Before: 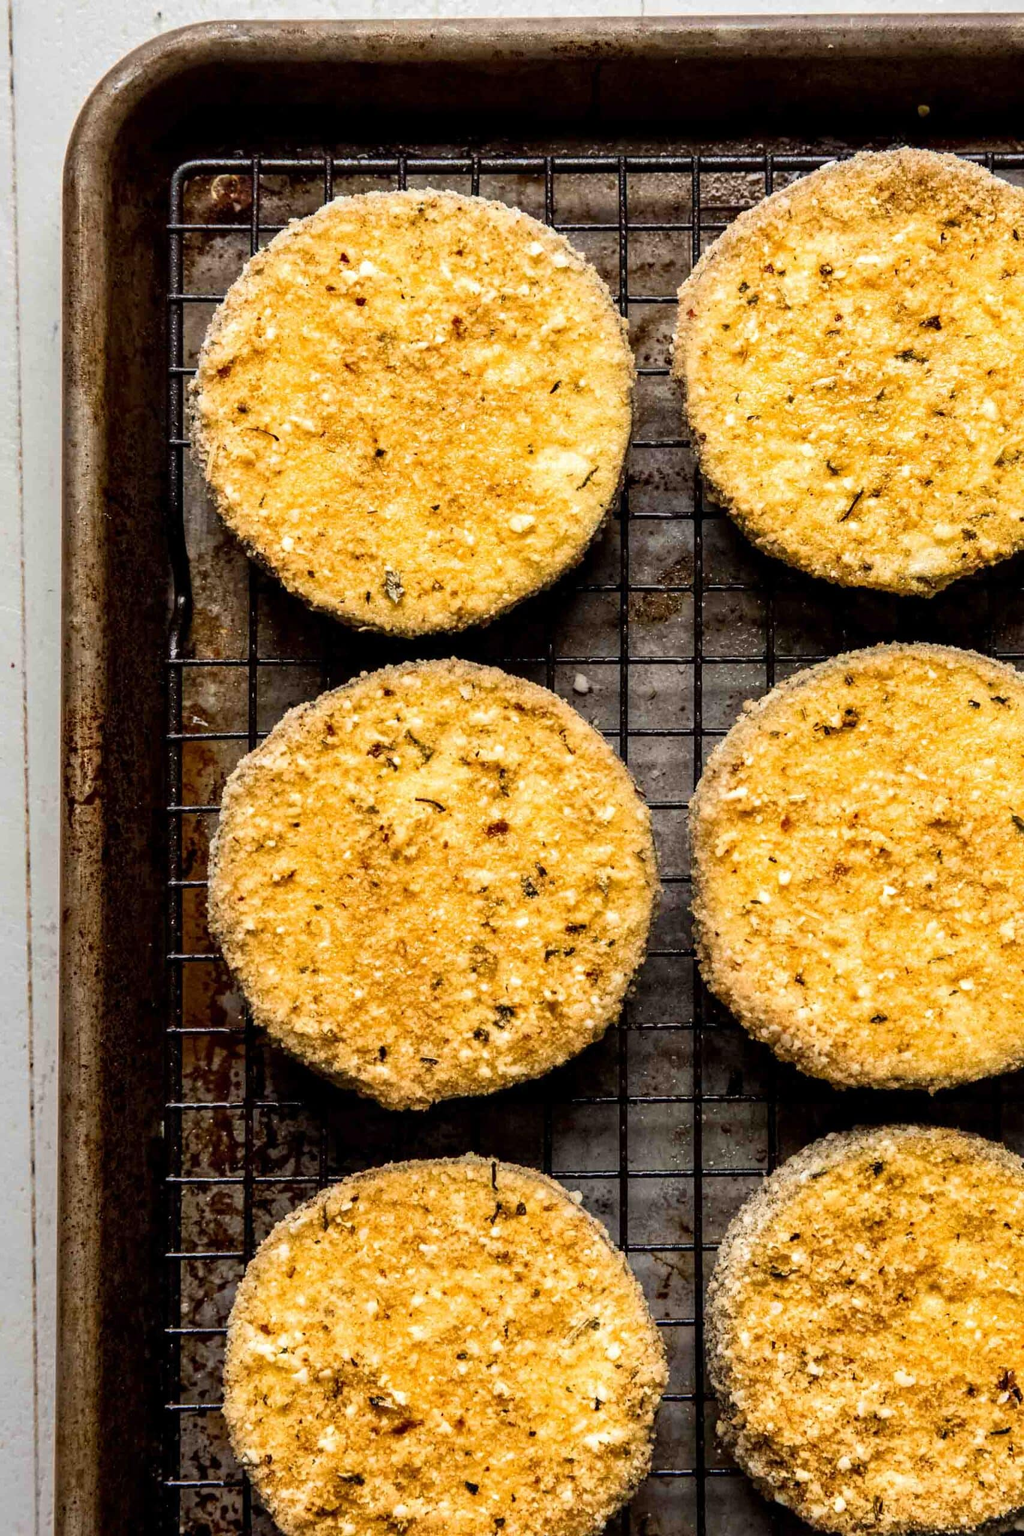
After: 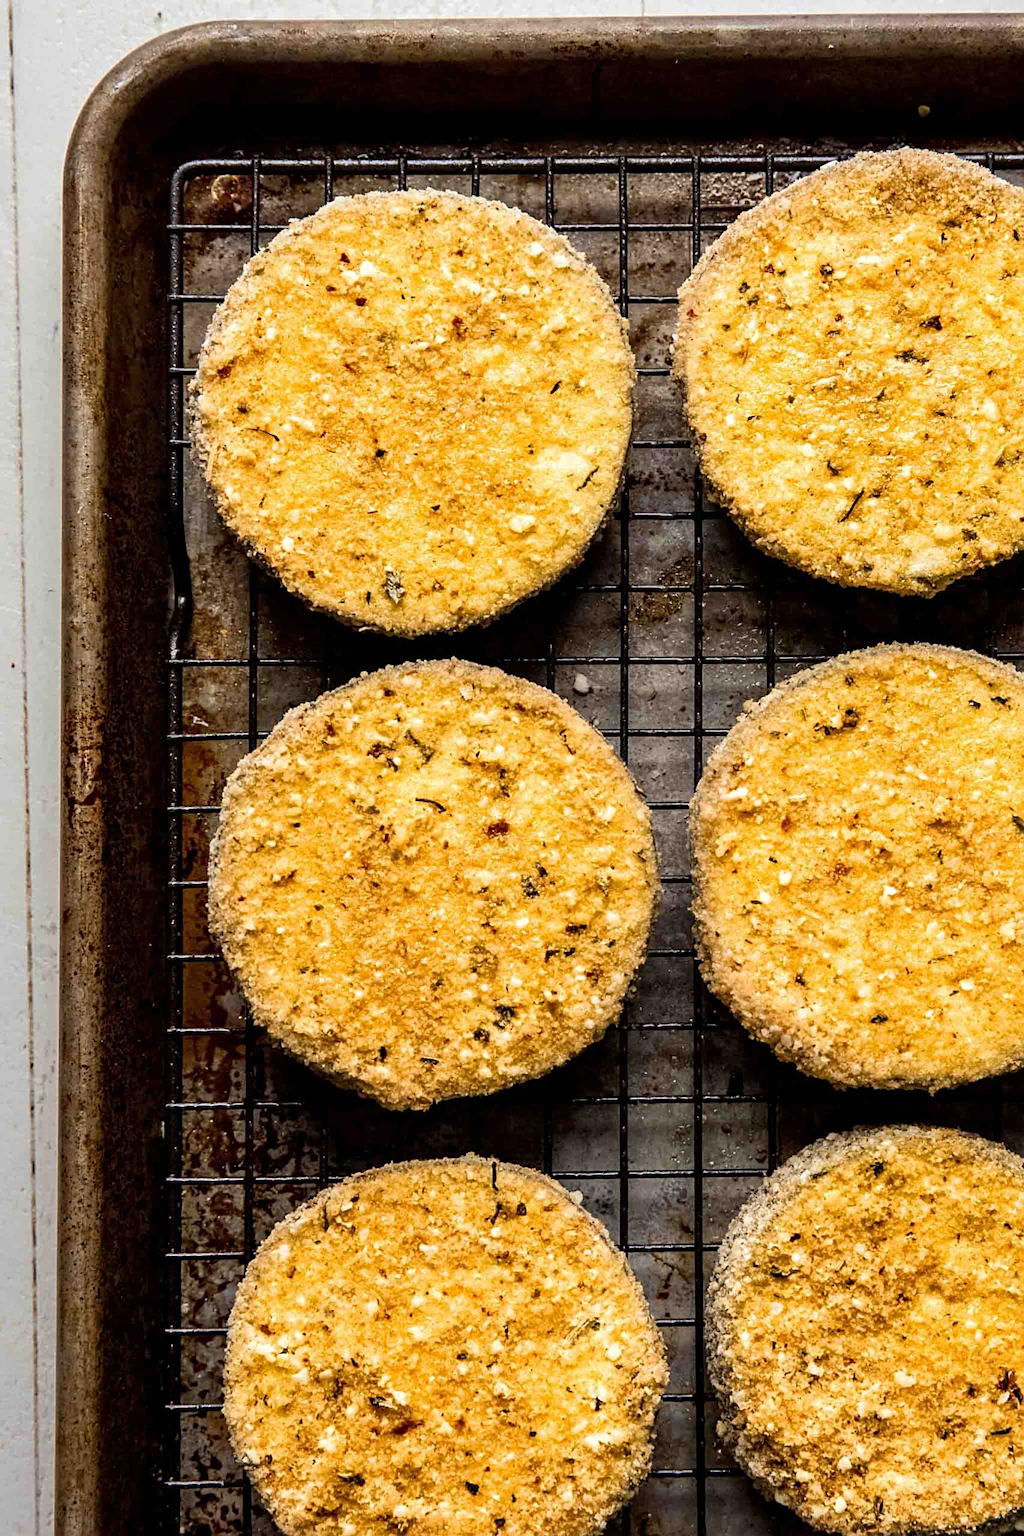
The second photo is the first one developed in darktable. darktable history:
sharpen: radius 2.51, amount 0.339
